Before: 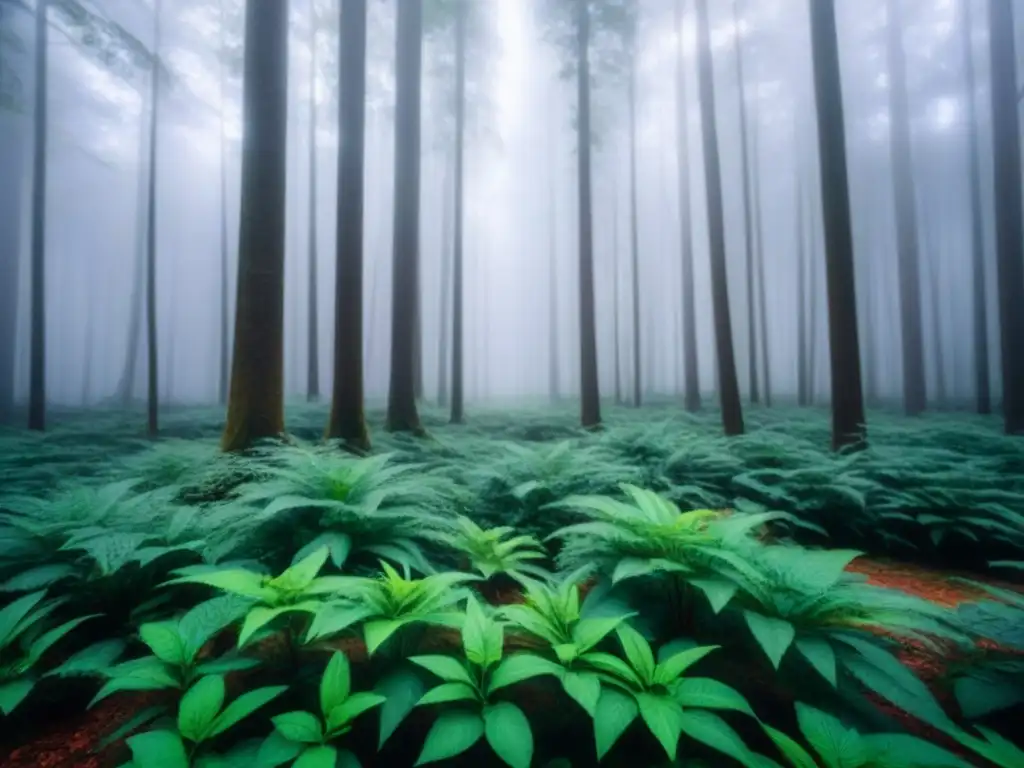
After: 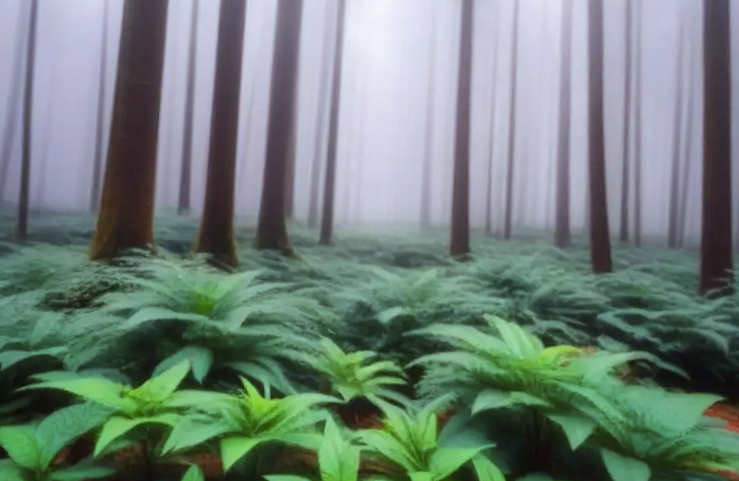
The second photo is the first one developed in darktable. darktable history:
tone equalizer: on, module defaults
rgb levels: mode RGB, independent channels, levels [[0, 0.474, 1], [0, 0.5, 1], [0, 0.5, 1]]
crop and rotate: angle -3.37°, left 9.79%, top 20.73%, right 12.42%, bottom 11.82%
